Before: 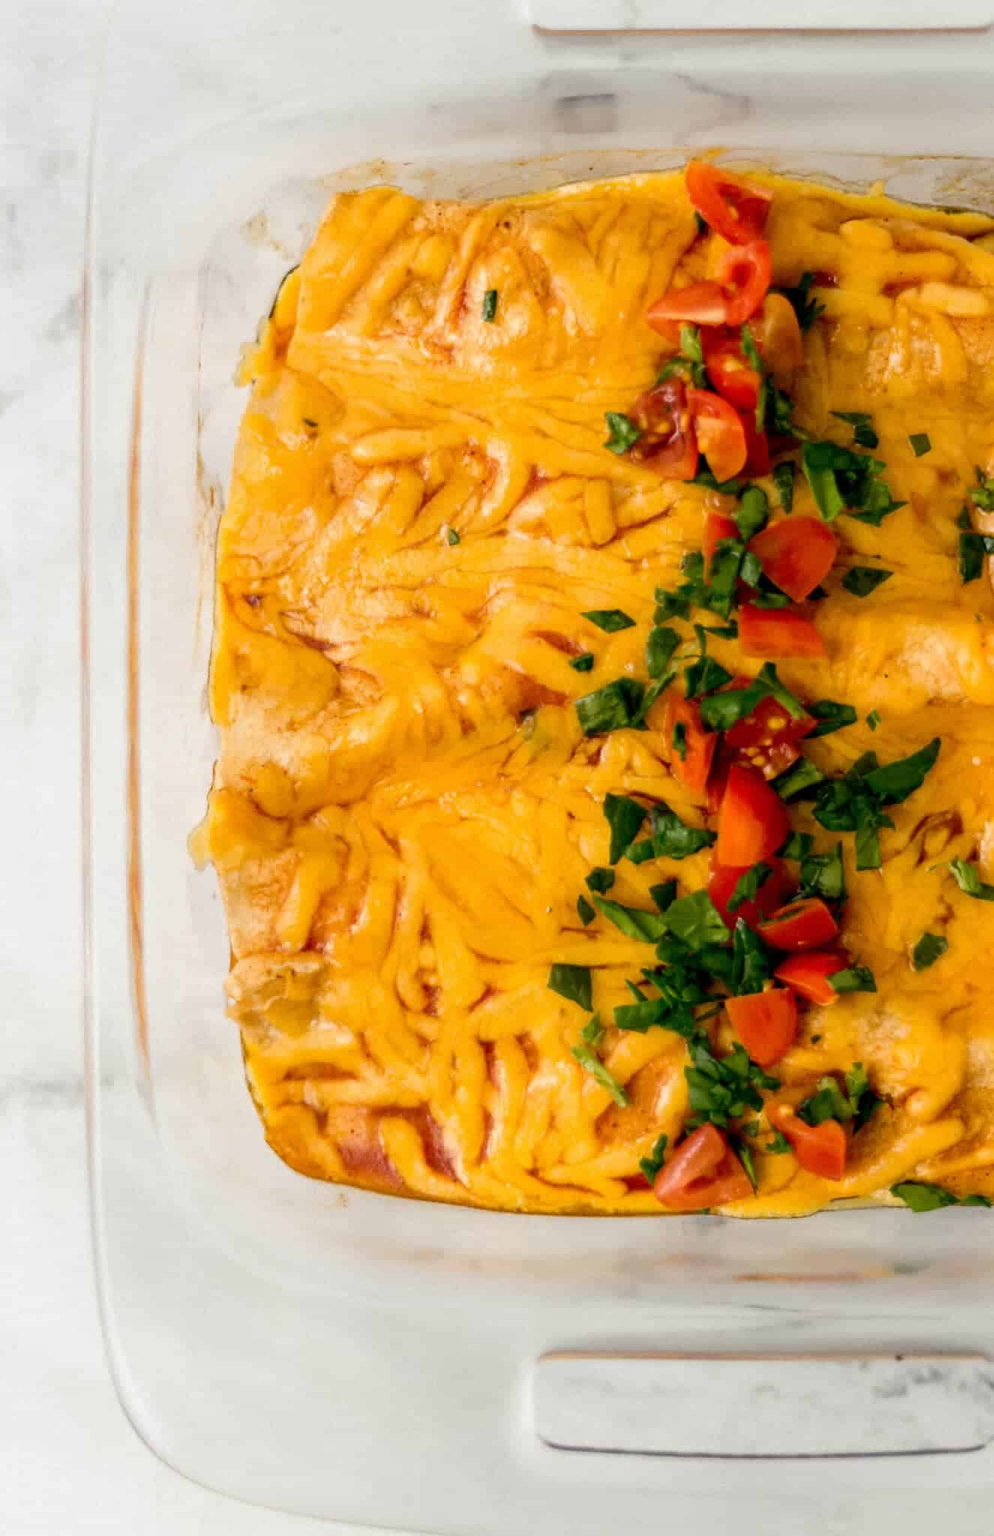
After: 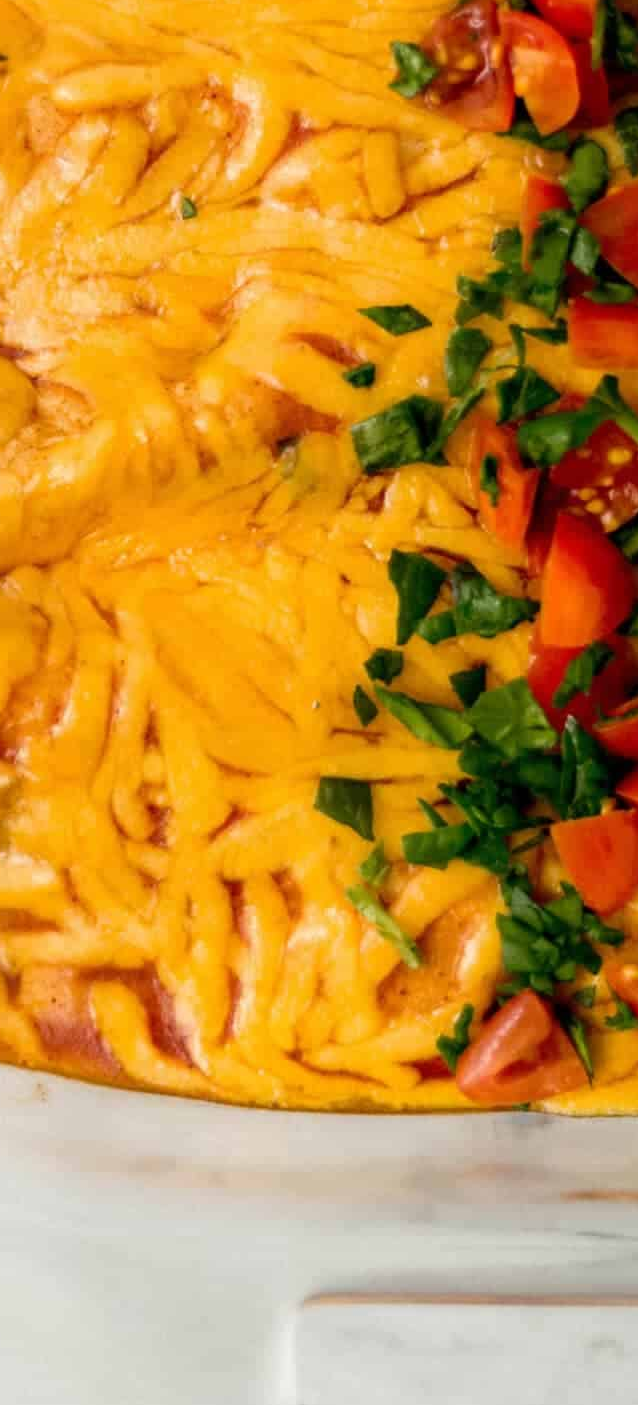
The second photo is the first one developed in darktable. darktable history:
crop: left 31.398%, top 24.812%, right 20.406%, bottom 6.571%
